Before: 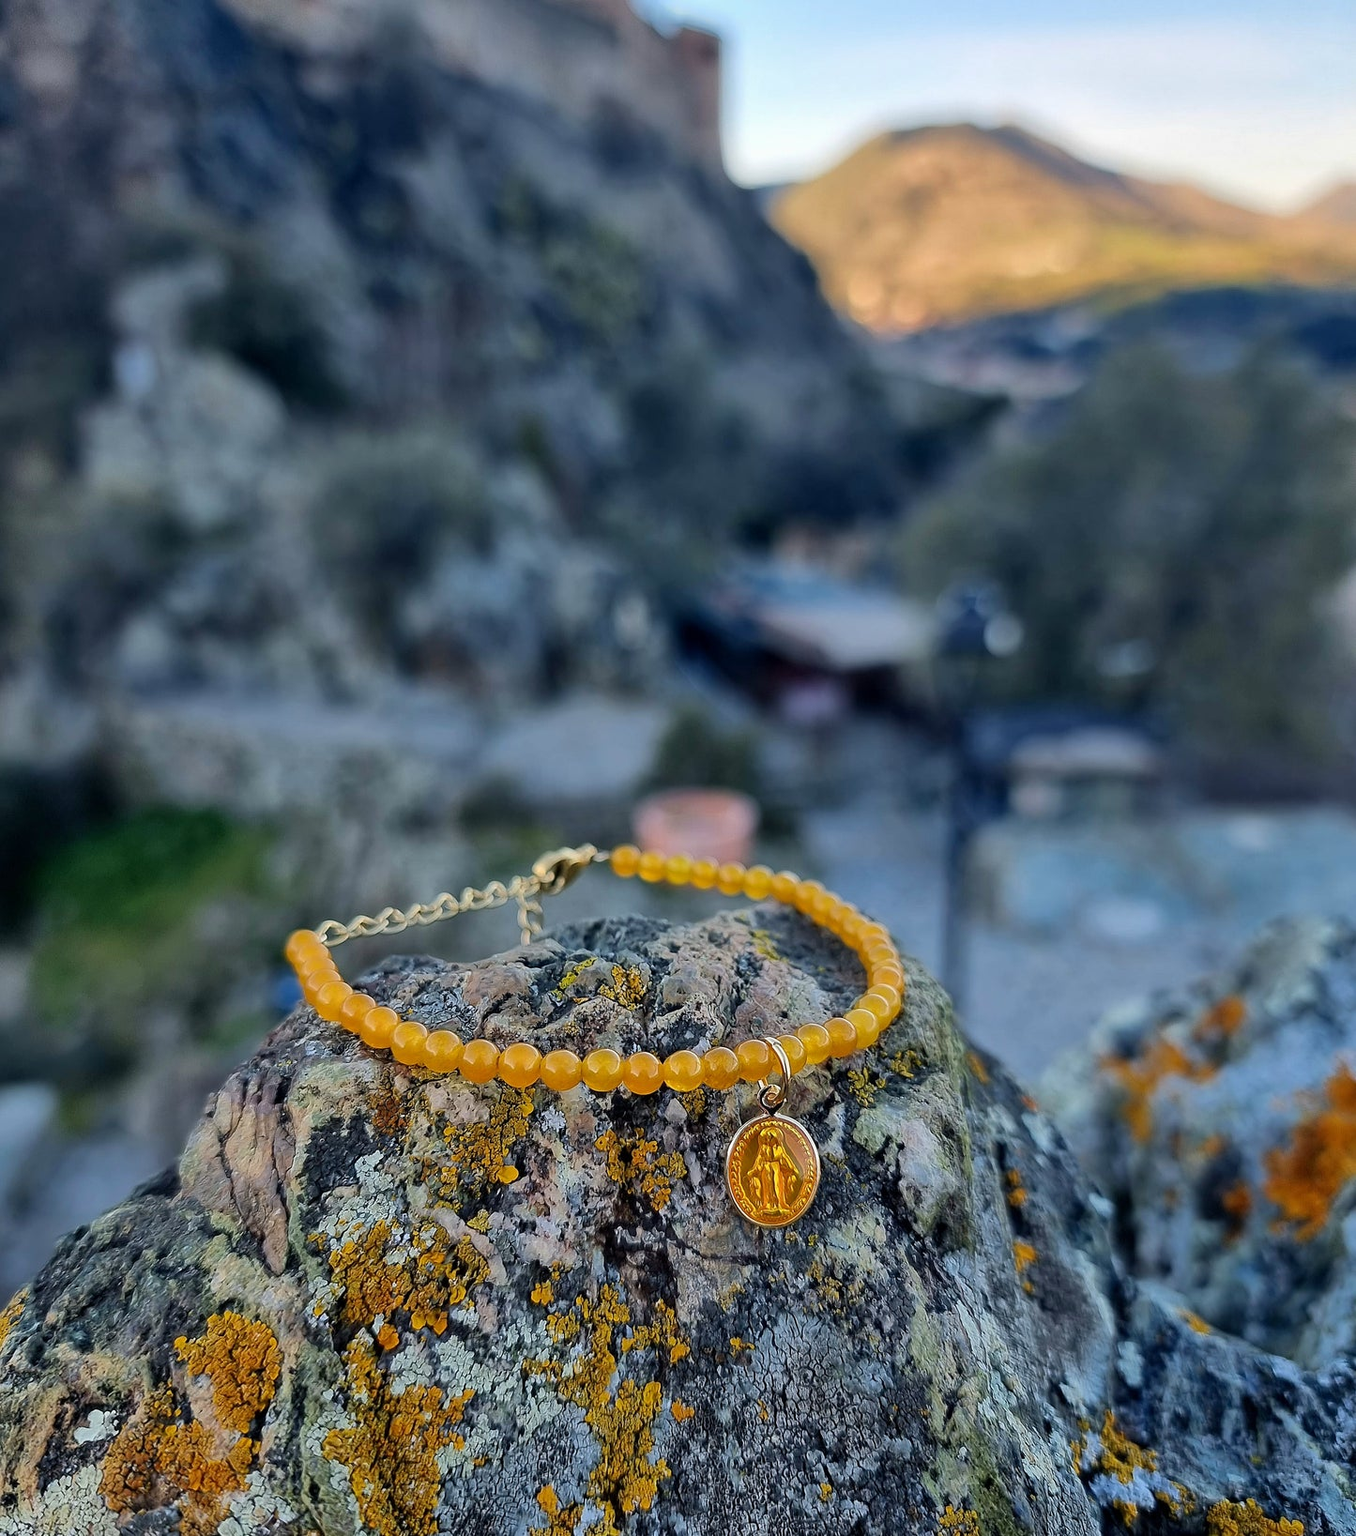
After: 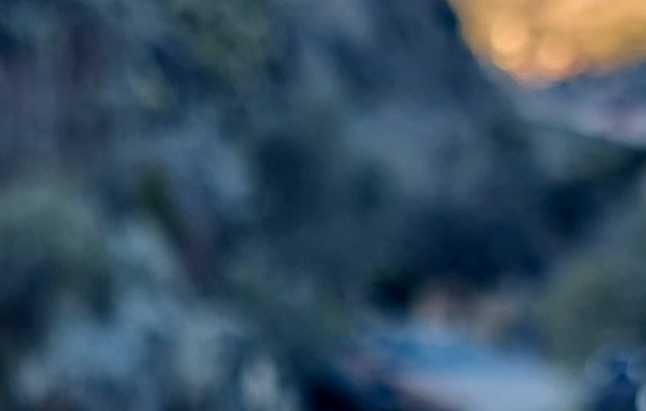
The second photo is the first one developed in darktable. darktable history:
tone equalizer: on, module defaults
crop: left 28.64%, top 16.832%, right 26.637%, bottom 58.055%
haze removal: compatibility mode true, adaptive false
